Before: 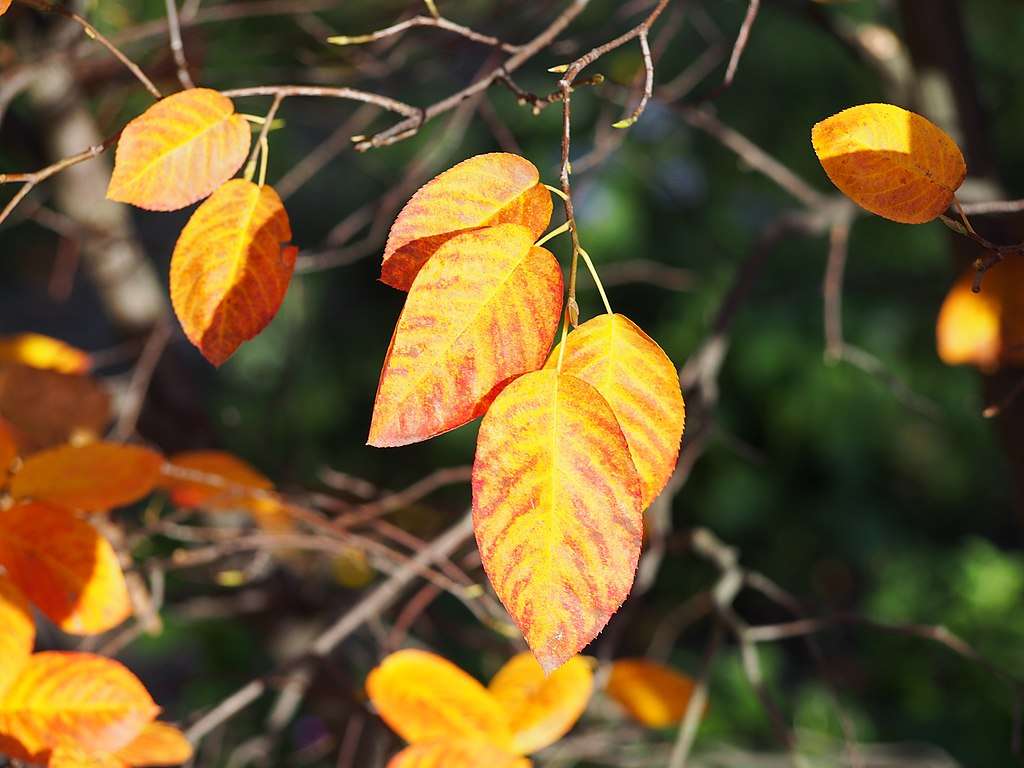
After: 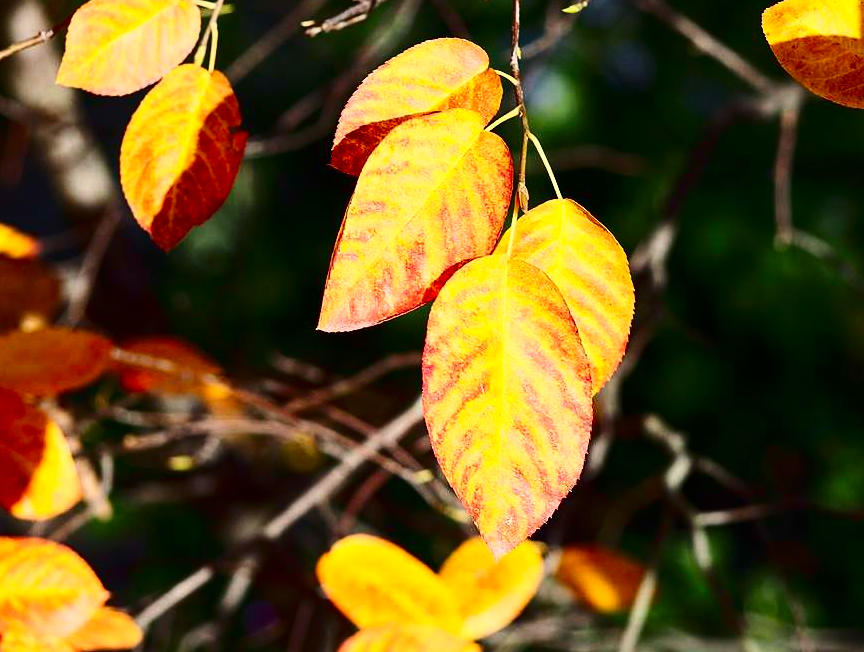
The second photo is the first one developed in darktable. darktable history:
contrast brightness saturation: contrast 0.33, brightness -0.076, saturation 0.169
crop and rotate: left 4.902%, top 15.019%, right 10.659%
